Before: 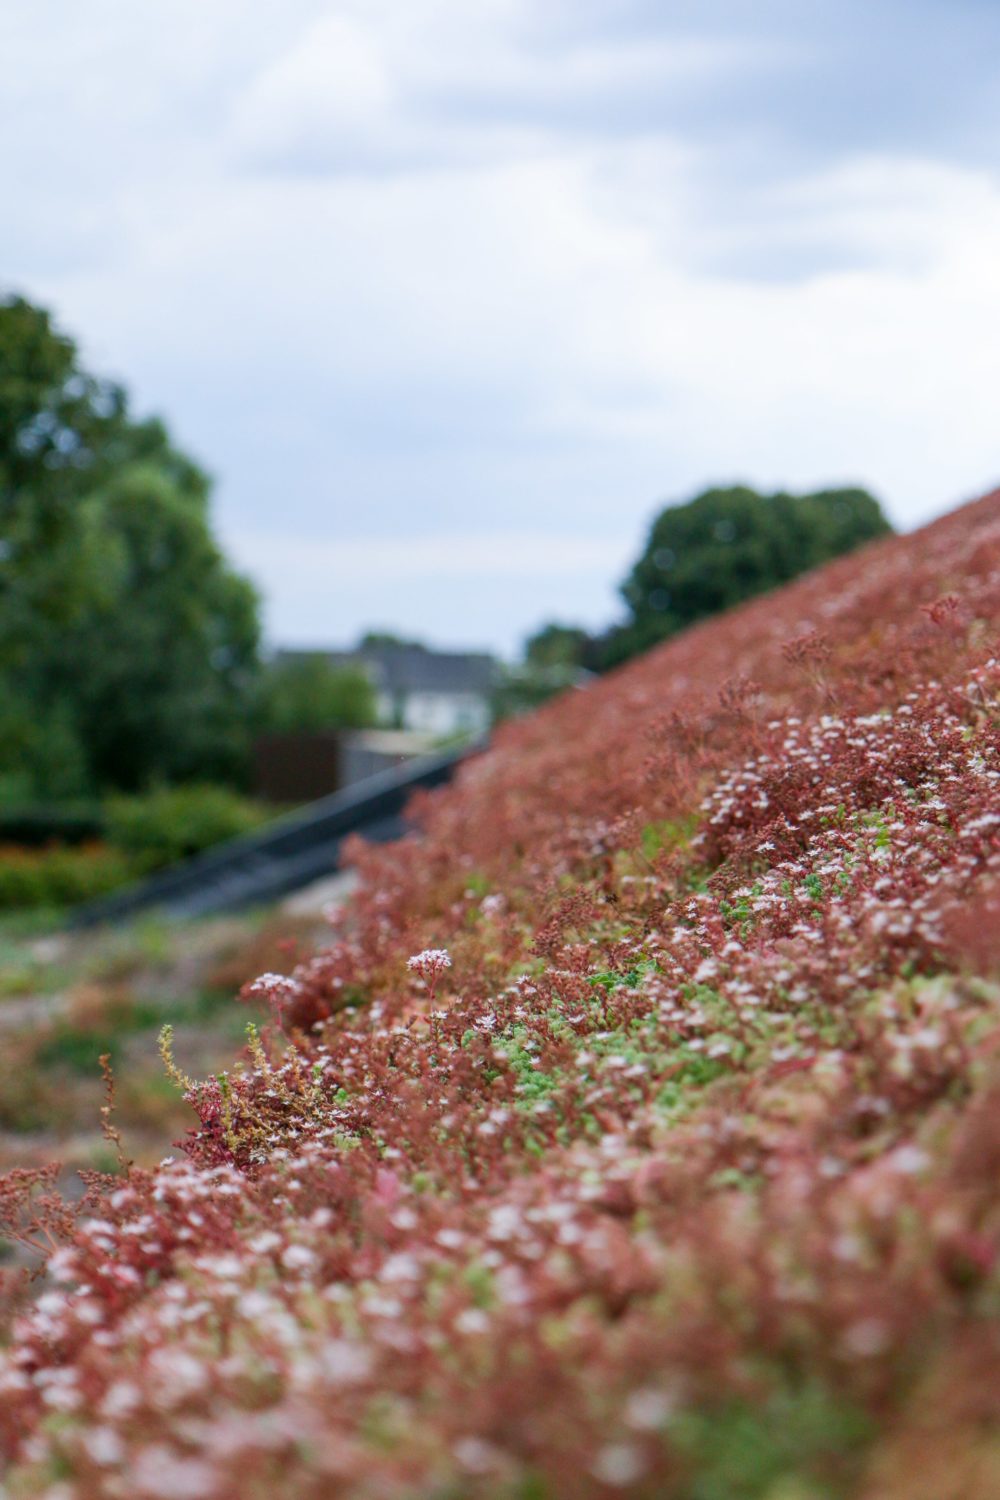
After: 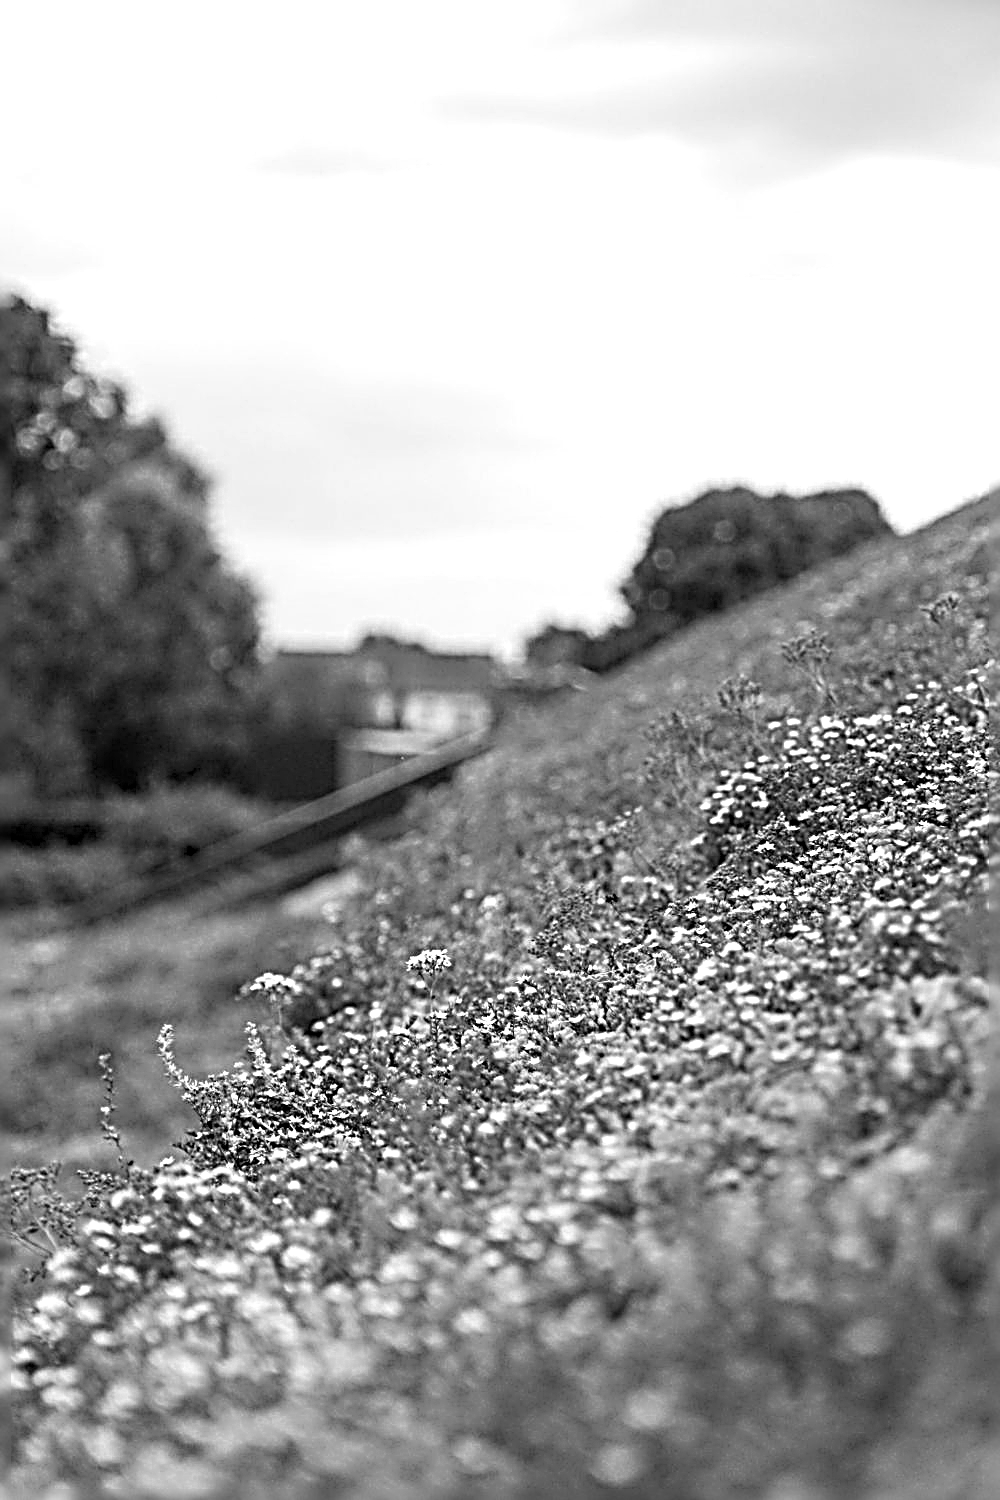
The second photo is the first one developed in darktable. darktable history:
sharpen: radius 4.001, amount 2
monochrome: a 32, b 64, size 2.3
exposure: black level correction 0.001, exposure 0.5 EV, compensate exposure bias true, compensate highlight preservation false
